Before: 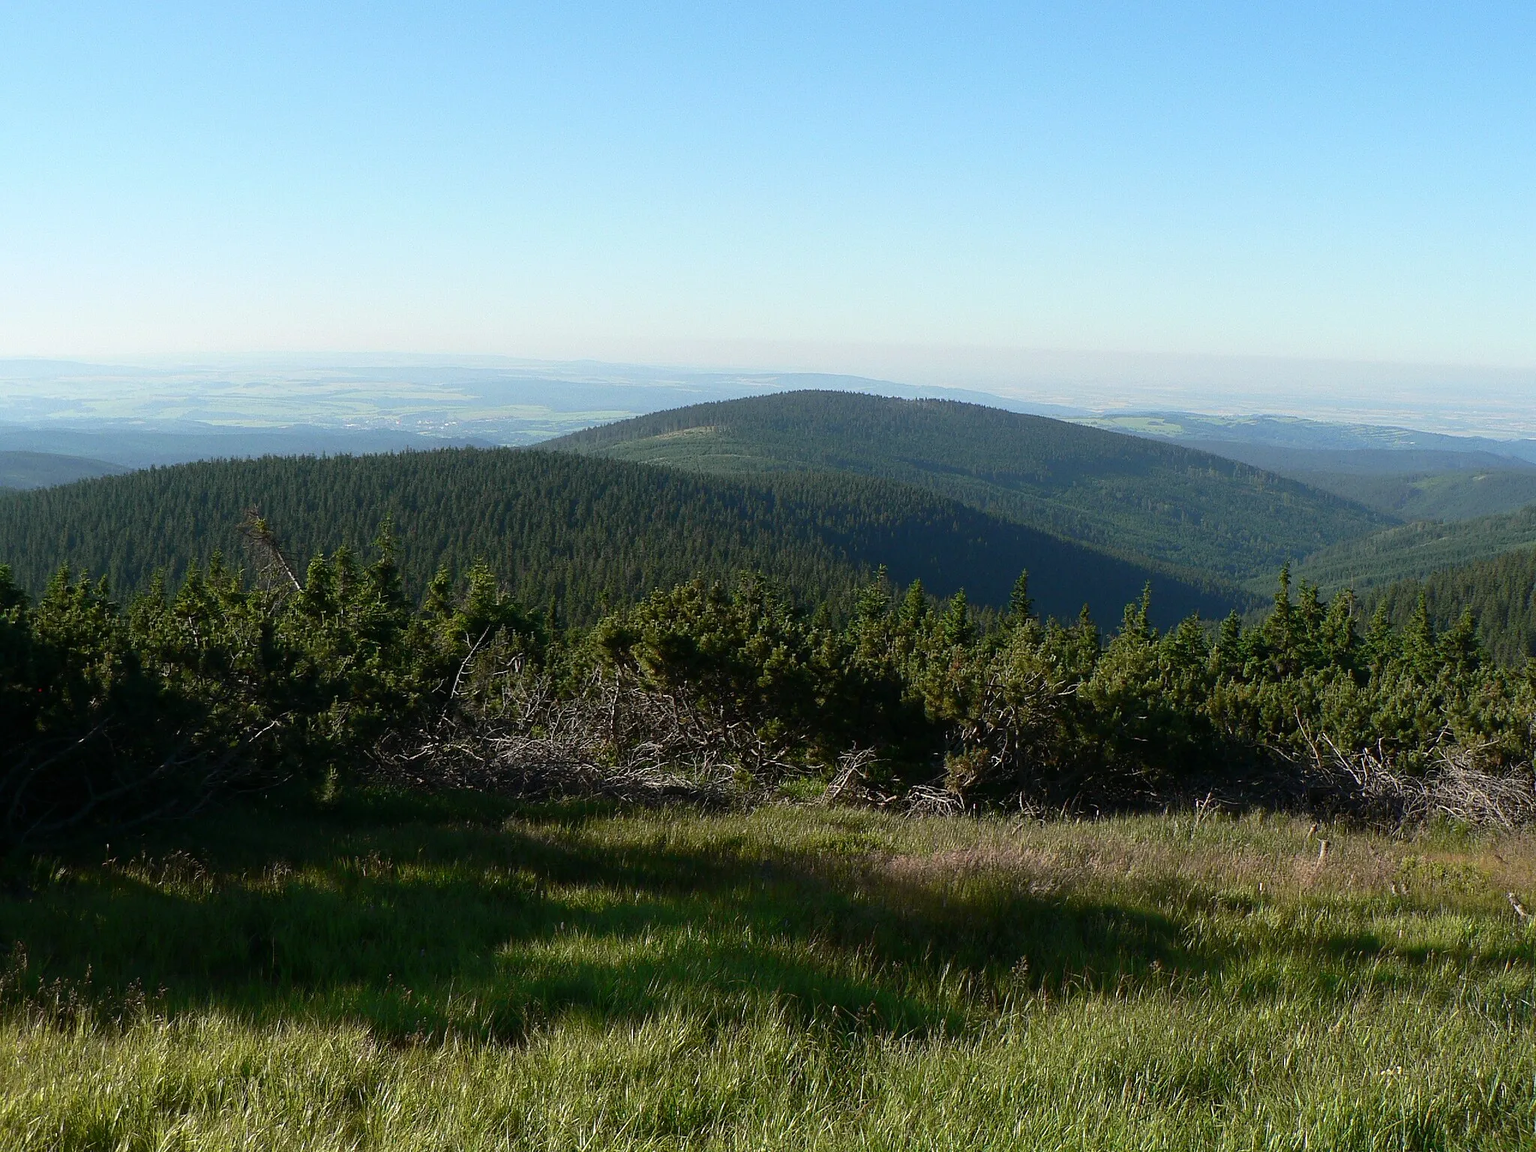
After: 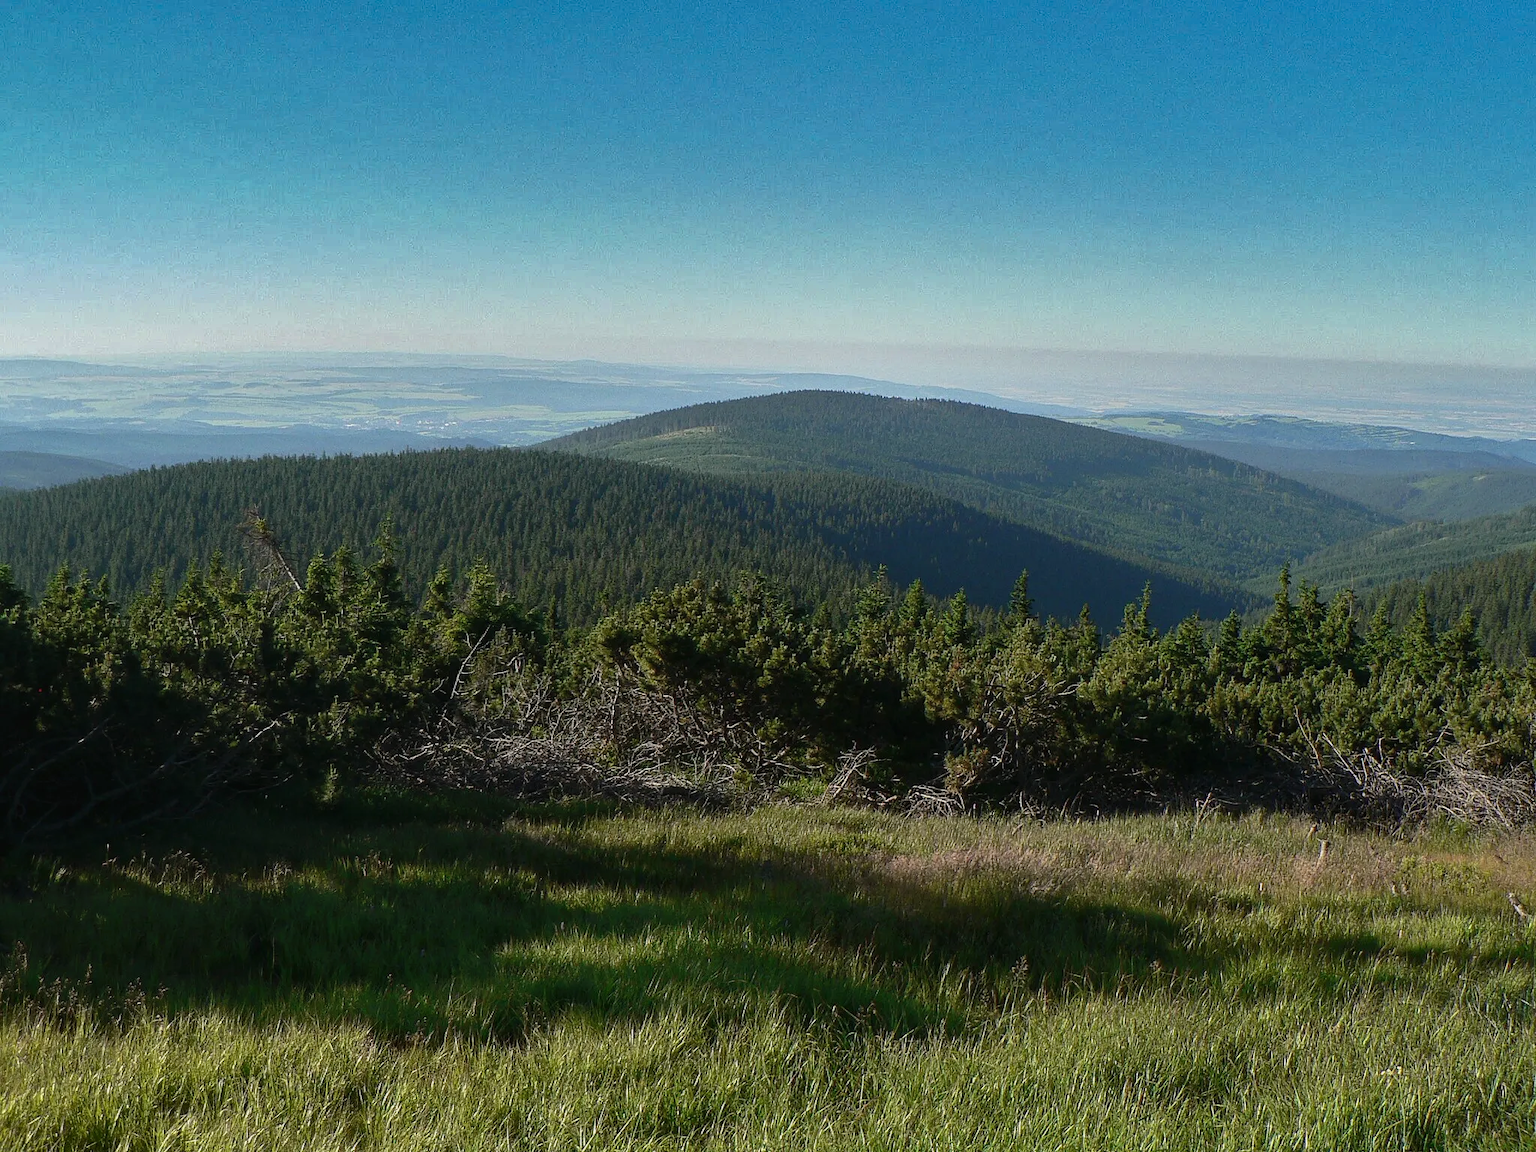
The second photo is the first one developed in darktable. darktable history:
local contrast: detail 109%
shadows and highlights: shadows 20.89, highlights -82.37, soften with gaussian
